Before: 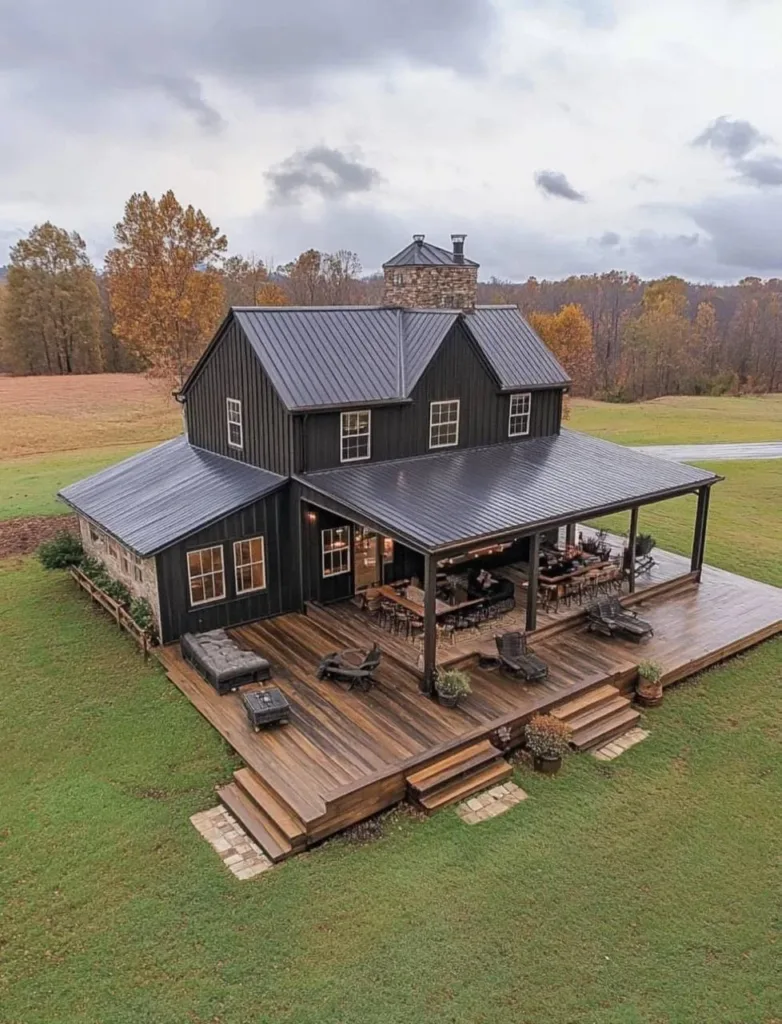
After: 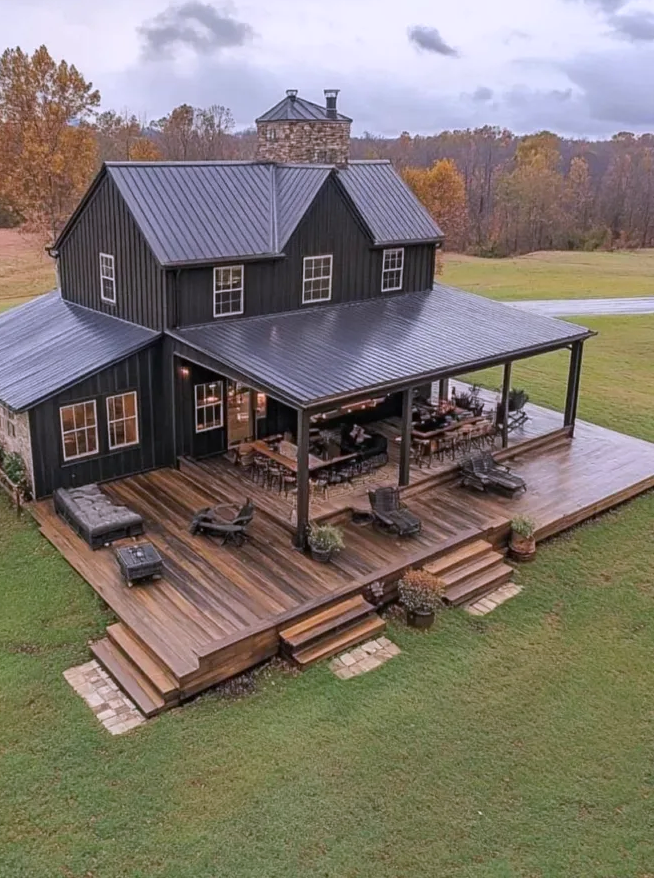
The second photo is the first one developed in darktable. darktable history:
crop: left 16.315%, top 14.246%
white balance: red 1.004, blue 1.096
